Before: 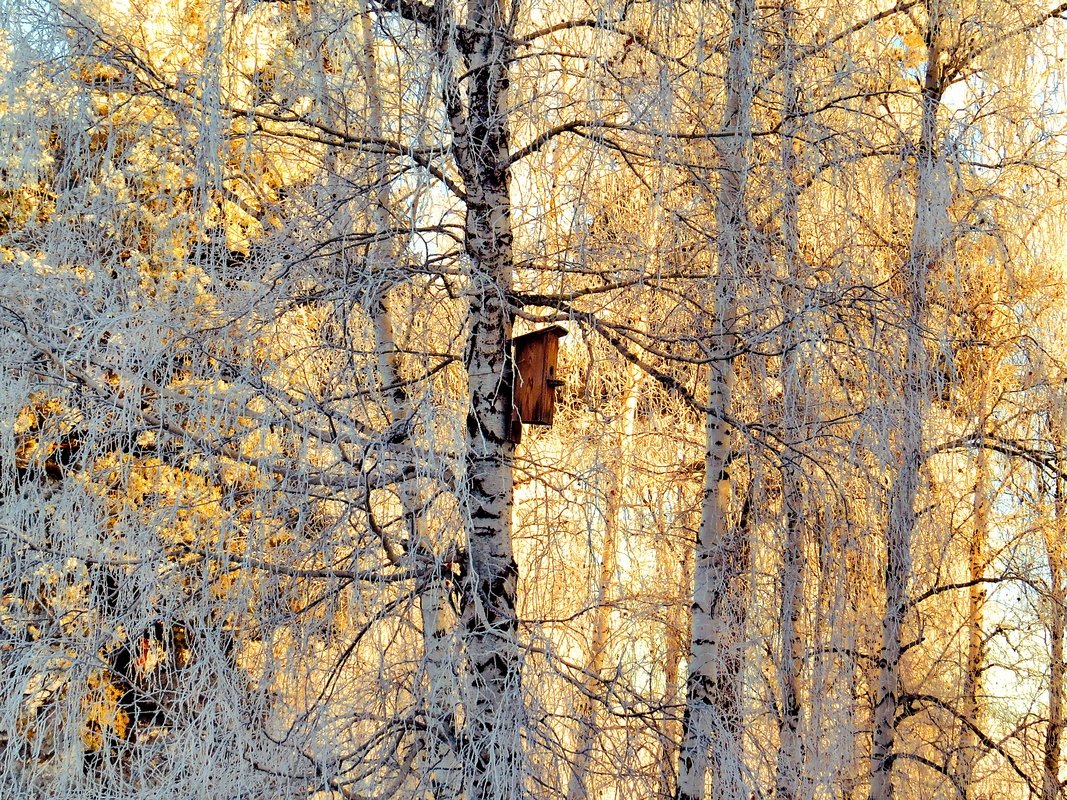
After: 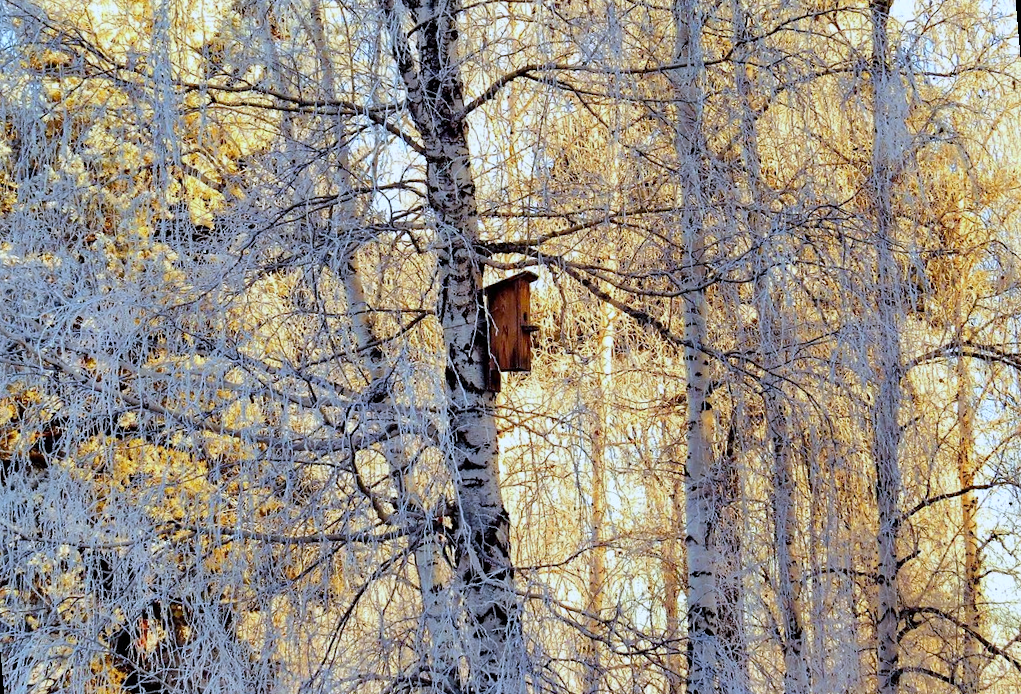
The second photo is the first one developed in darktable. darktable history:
exposure: exposure -0.153 EV, compensate highlight preservation false
rotate and perspective: rotation -5°, crop left 0.05, crop right 0.952, crop top 0.11, crop bottom 0.89
white balance: red 0.948, green 1.02, blue 1.176
